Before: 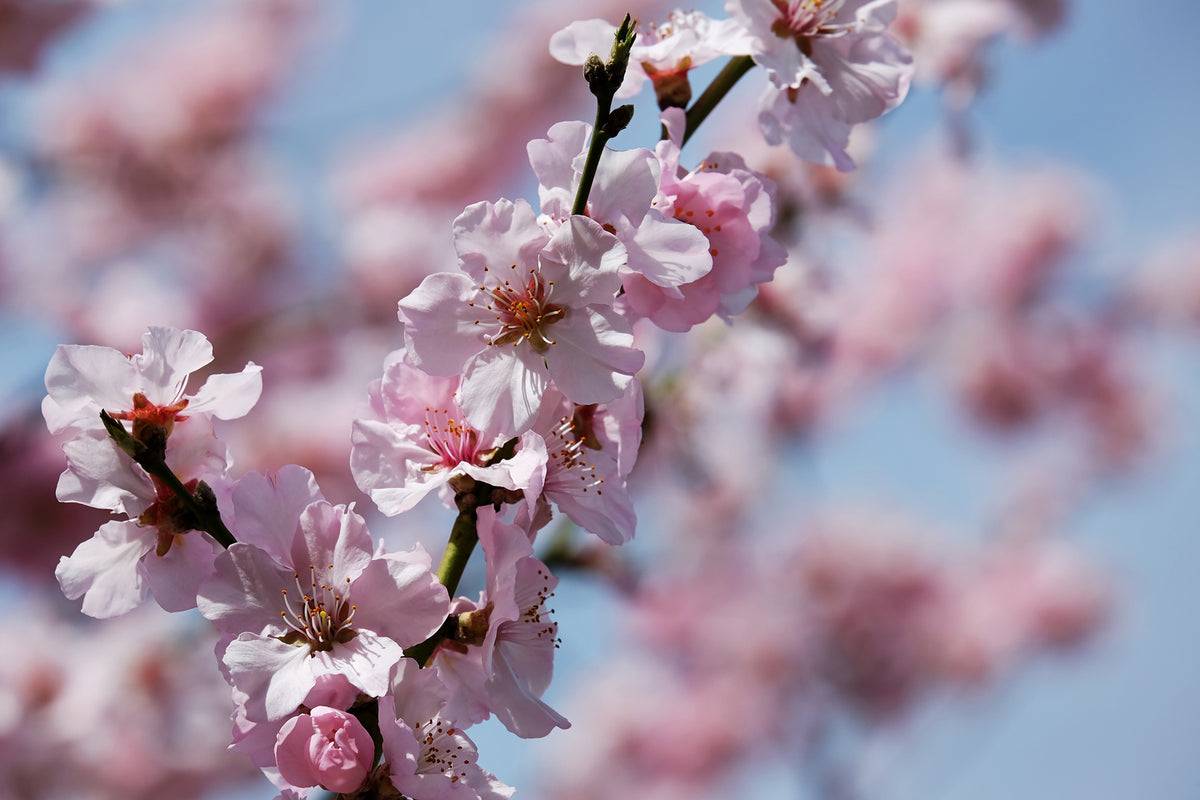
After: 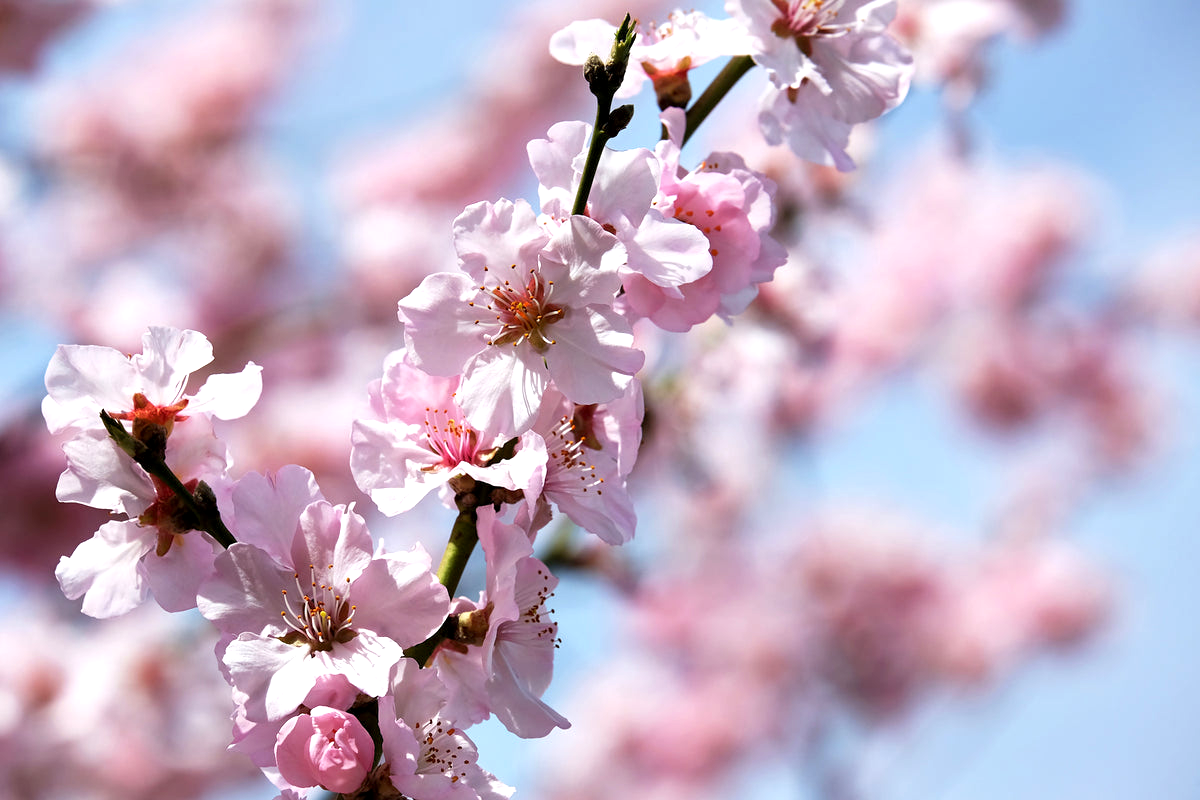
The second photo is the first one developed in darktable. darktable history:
exposure: black level correction 0.002, exposure 0.676 EV, compensate highlight preservation false
